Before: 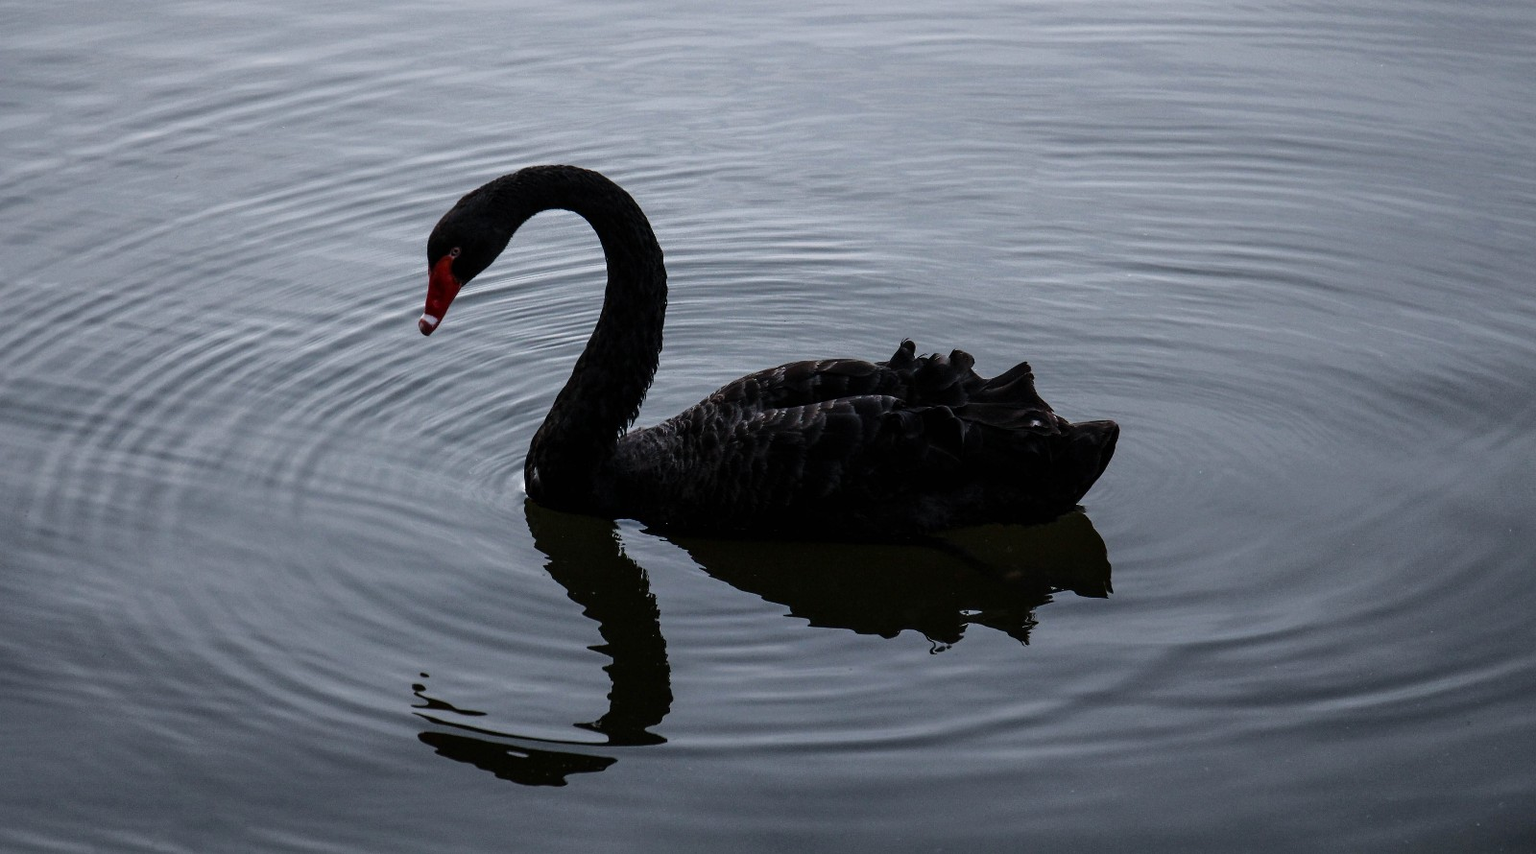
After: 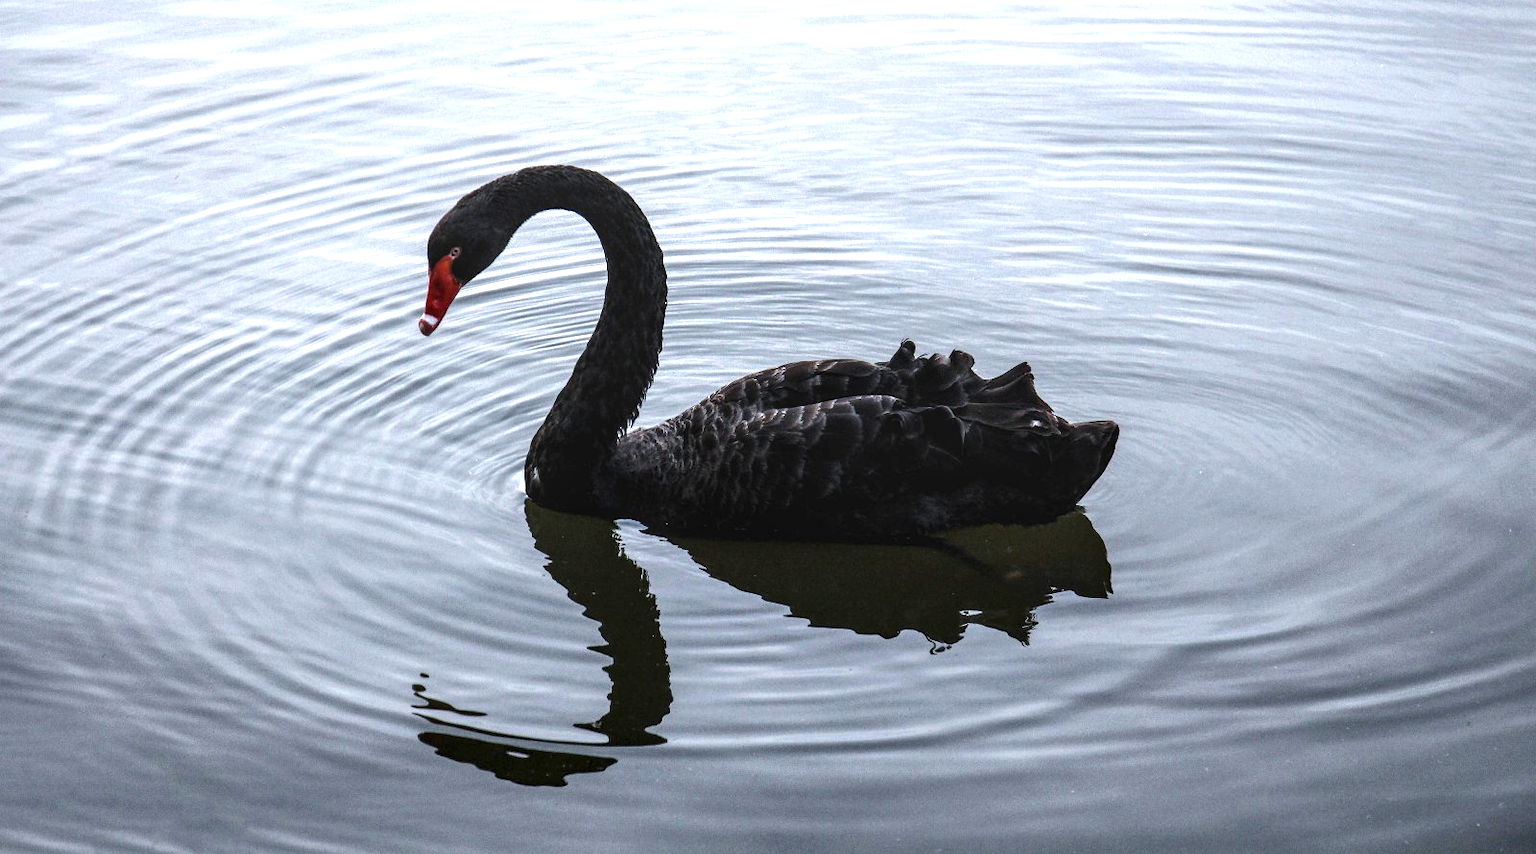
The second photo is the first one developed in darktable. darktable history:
local contrast: on, module defaults
exposure: black level correction 0, exposure 1.45 EV, compensate exposure bias true, compensate highlight preservation false
